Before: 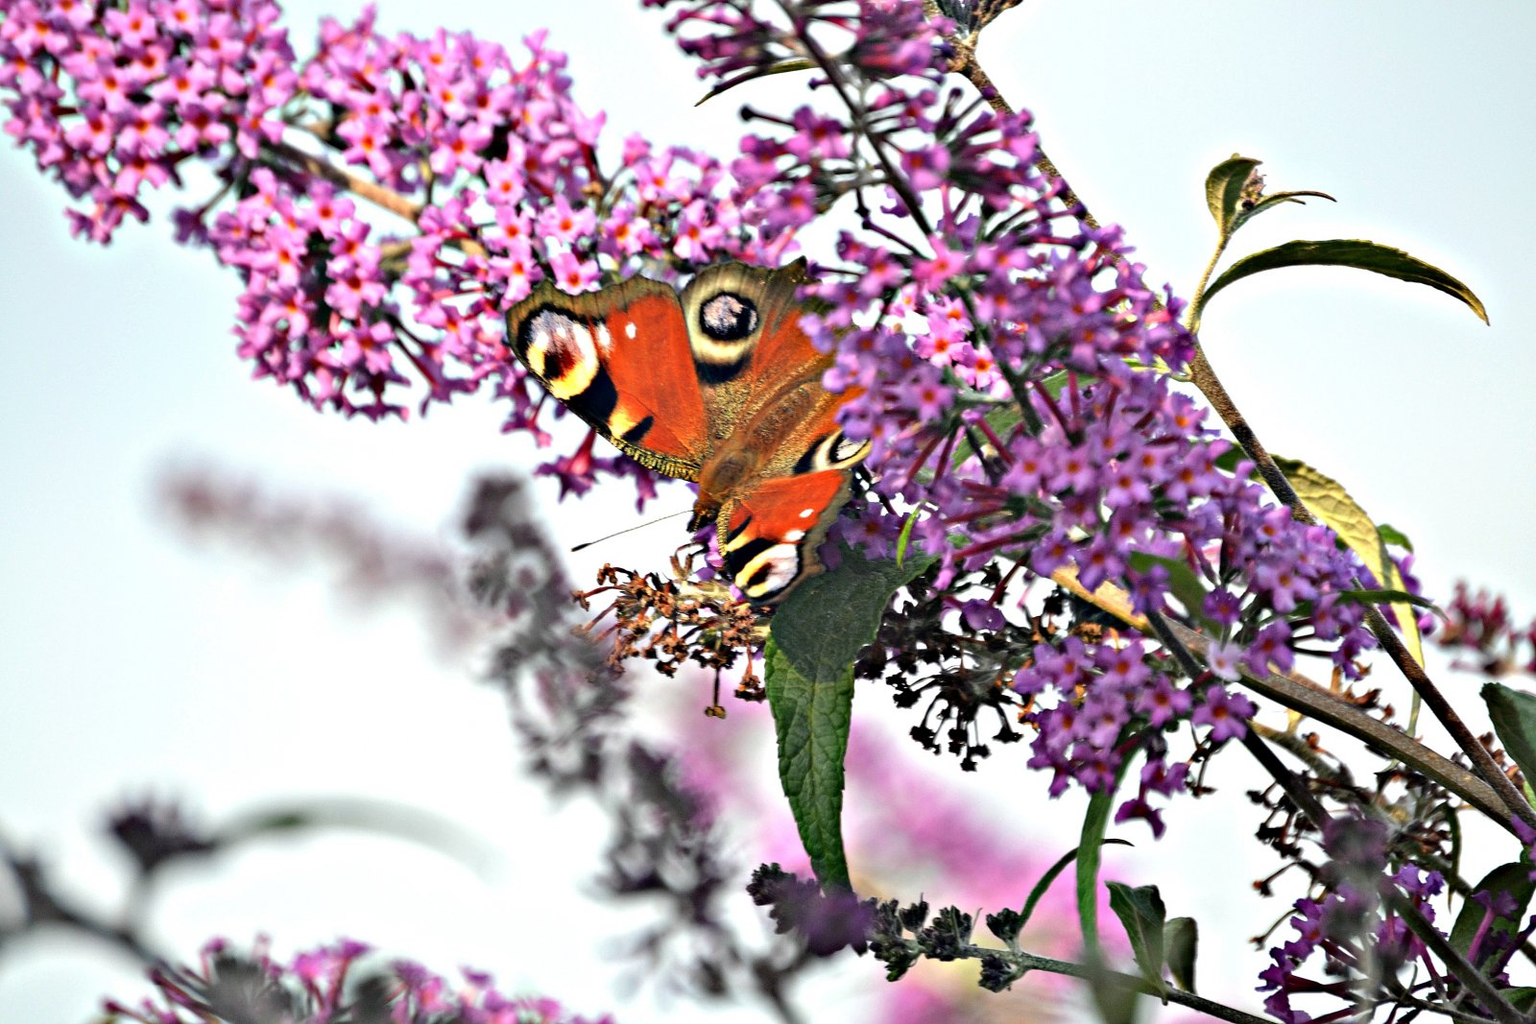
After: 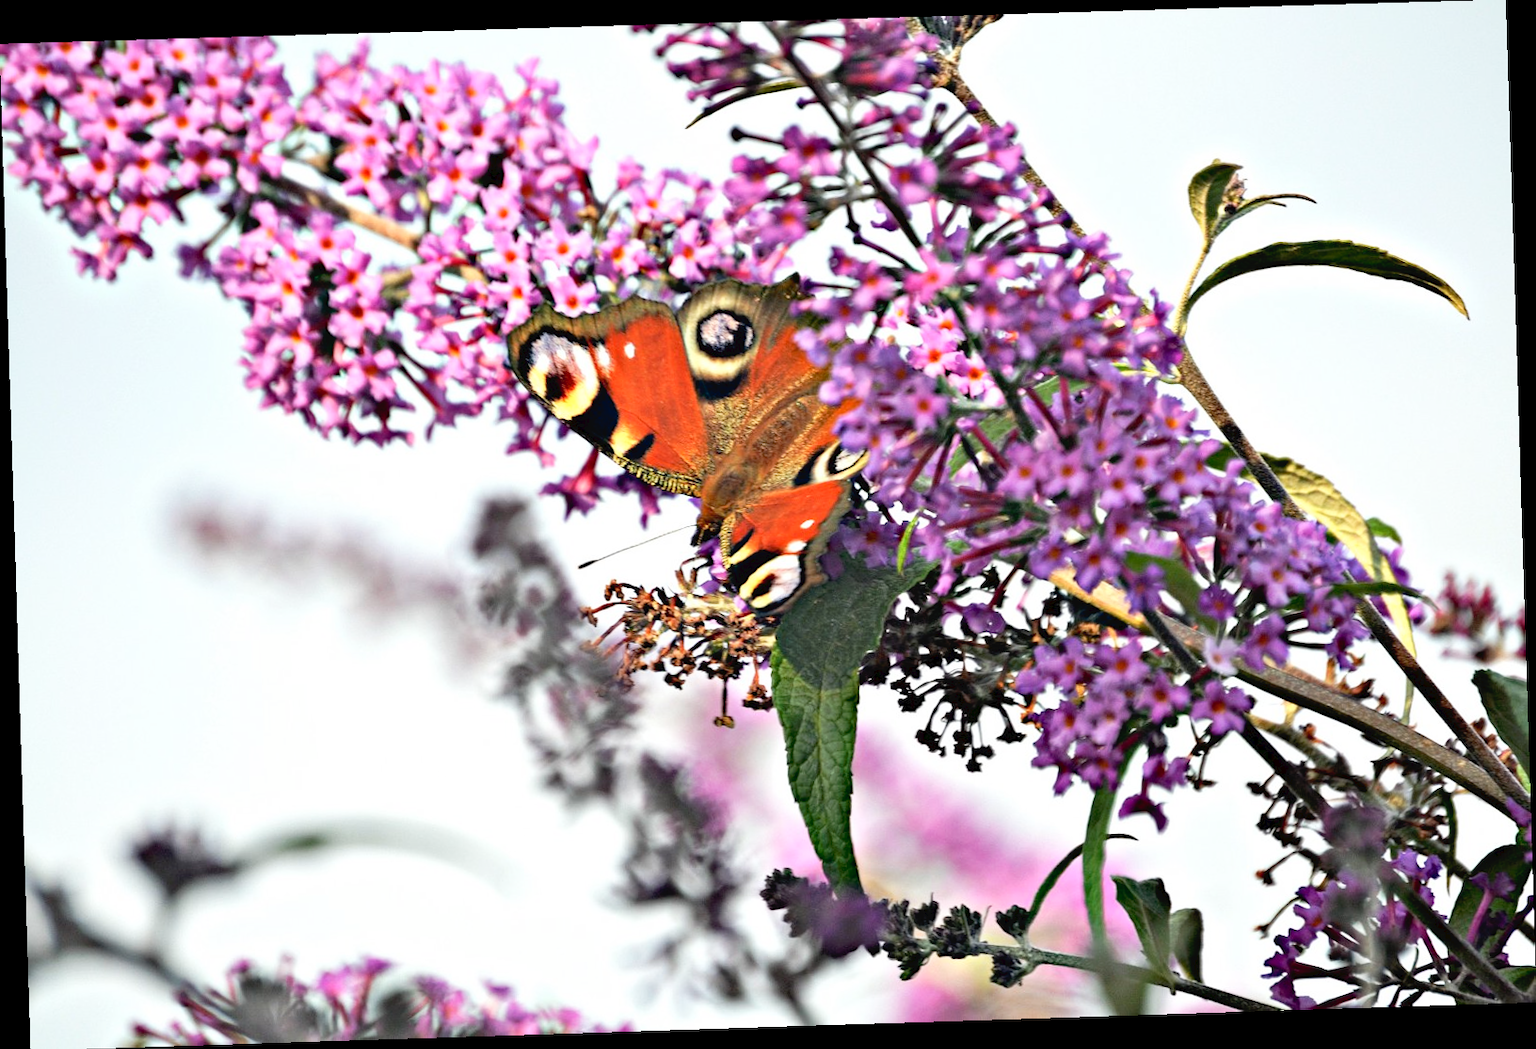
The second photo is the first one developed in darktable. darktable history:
rotate and perspective: rotation -1.77°, lens shift (horizontal) 0.004, automatic cropping off
tone curve: curves: ch0 [(0, 0) (0.003, 0.032) (0.011, 0.033) (0.025, 0.036) (0.044, 0.046) (0.069, 0.069) (0.1, 0.108) (0.136, 0.157) (0.177, 0.208) (0.224, 0.256) (0.277, 0.313) (0.335, 0.379) (0.399, 0.444) (0.468, 0.514) (0.543, 0.595) (0.623, 0.687) (0.709, 0.772) (0.801, 0.854) (0.898, 0.933) (1, 1)], preserve colors none
